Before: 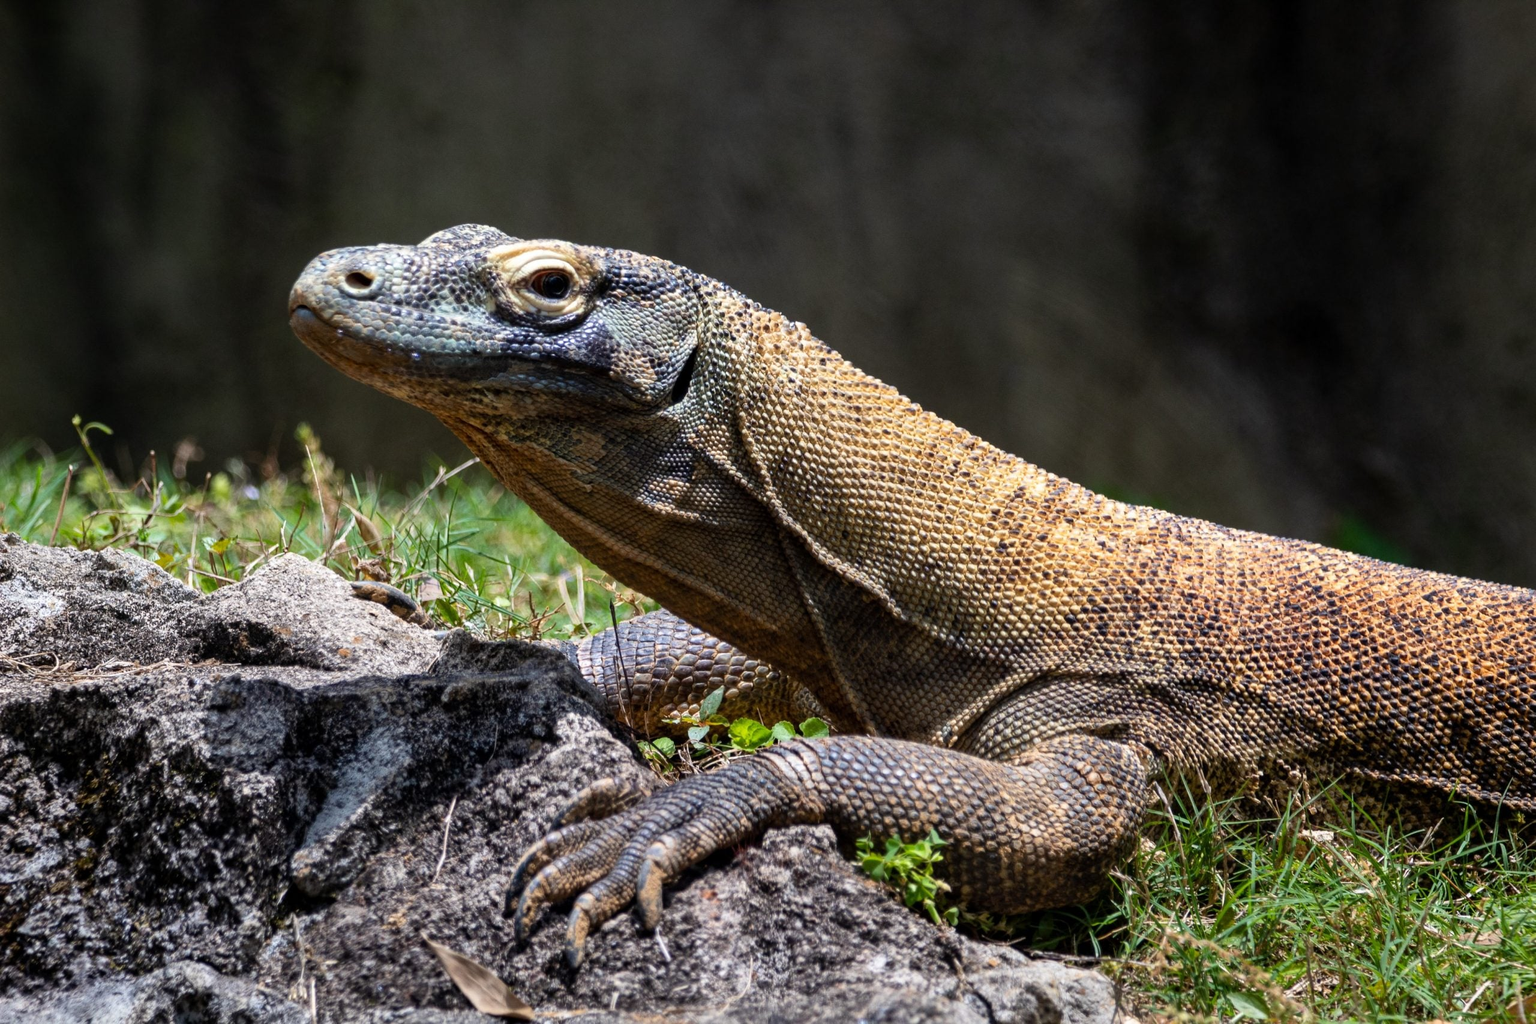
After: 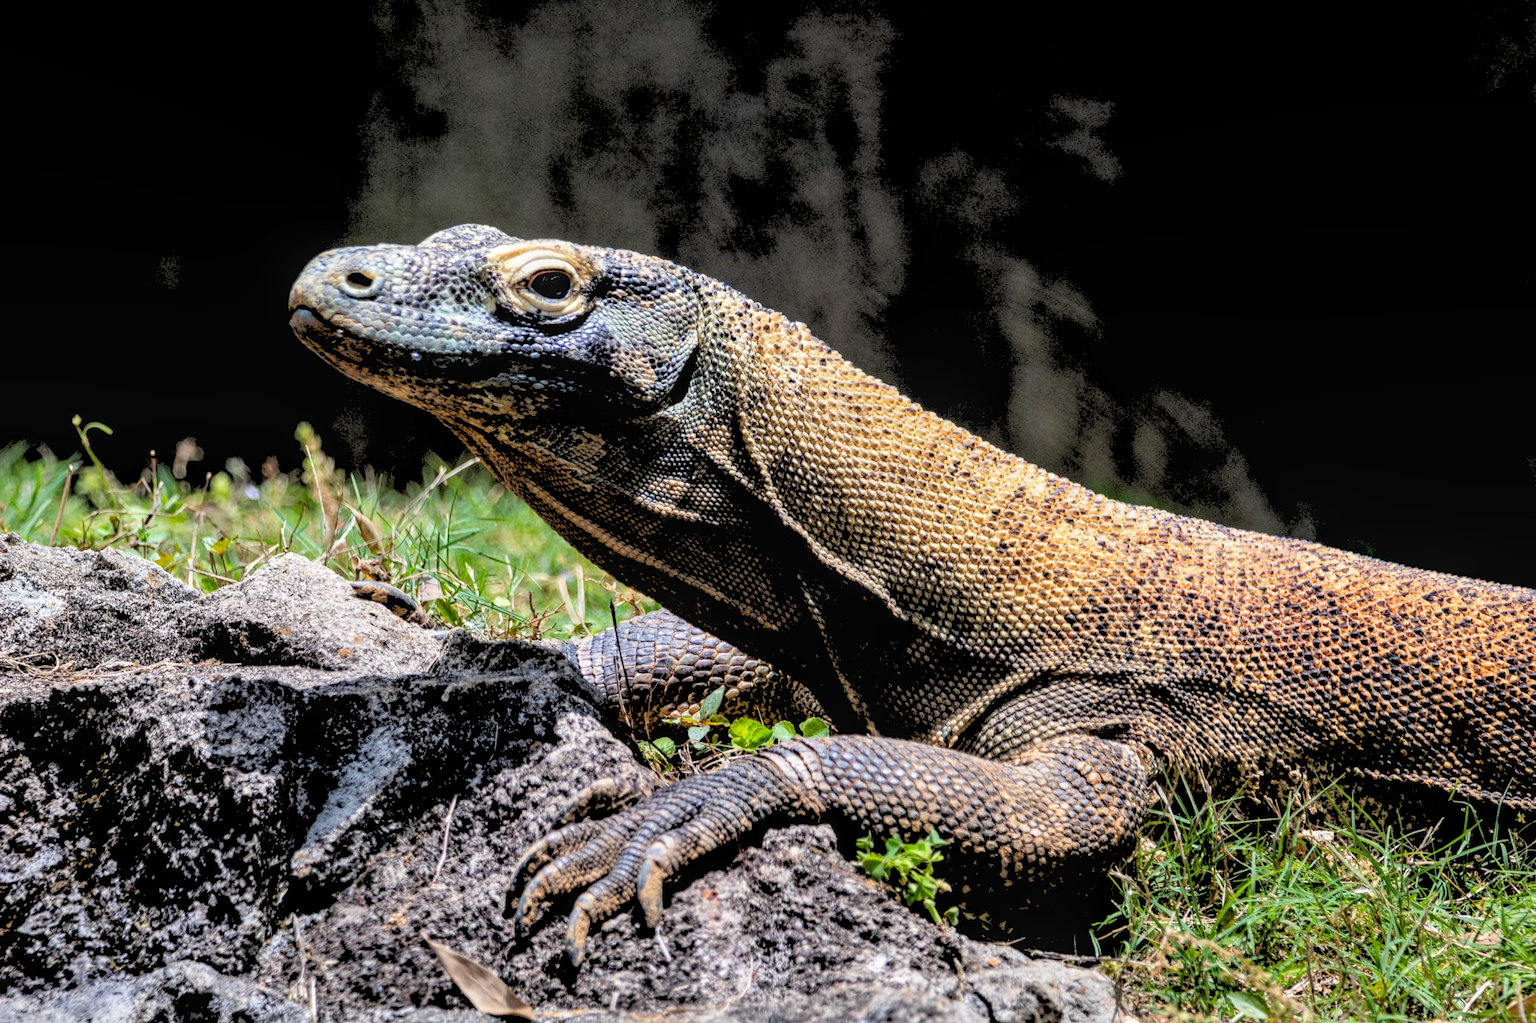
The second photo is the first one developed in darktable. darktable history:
rgb levels: levels [[0.027, 0.429, 0.996], [0, 0.5, 1], [0, 0.5, 1]]
local contrast: on, module defaults
